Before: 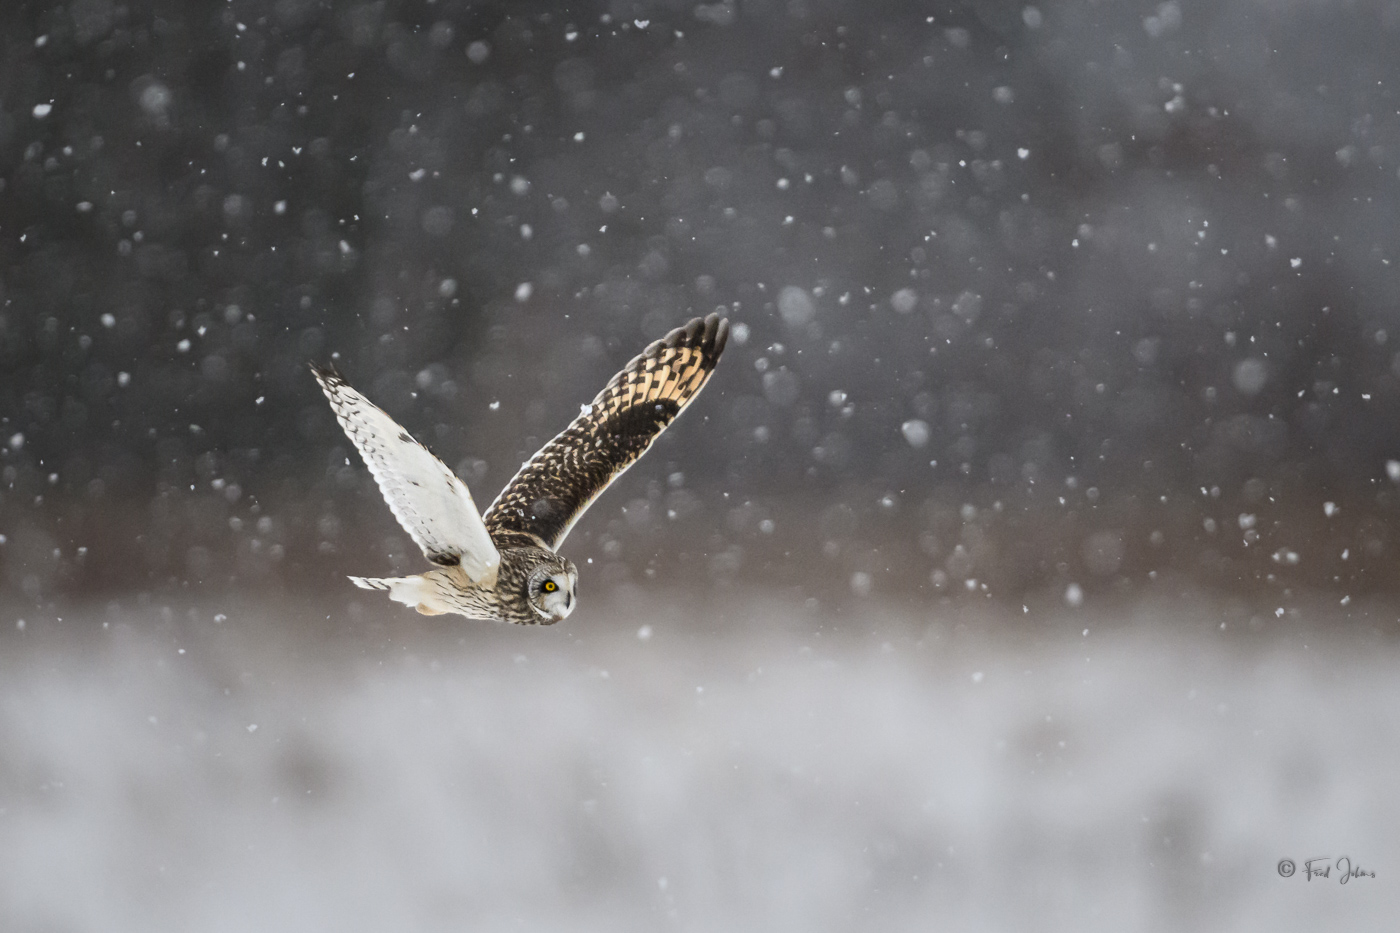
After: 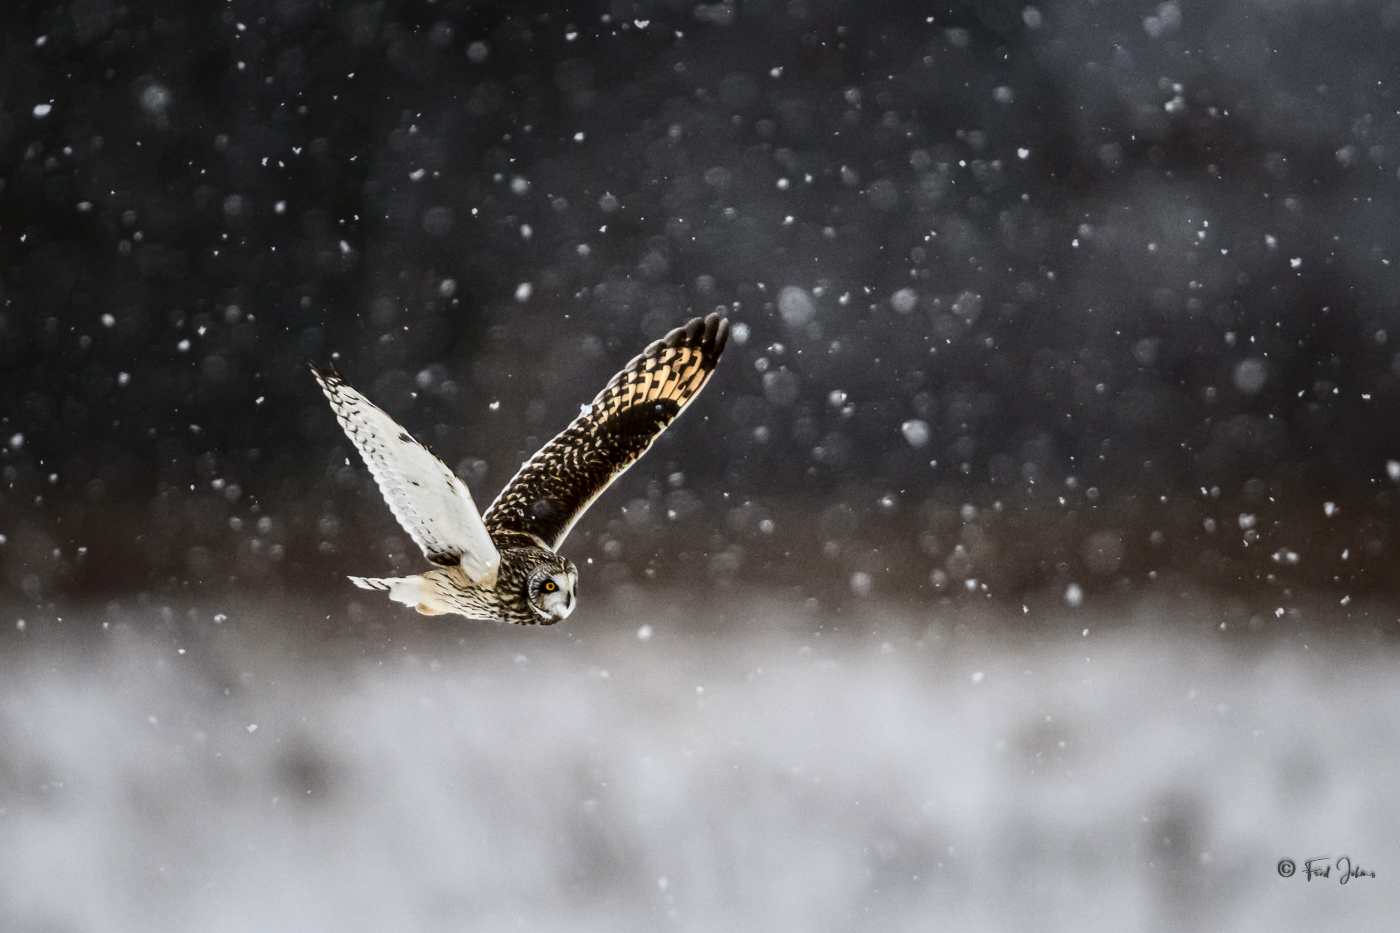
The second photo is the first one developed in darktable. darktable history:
contrast brightness saturation: contrast 0.221, brightness -0.191, saturation 0.238
local contrast: detail 130%
